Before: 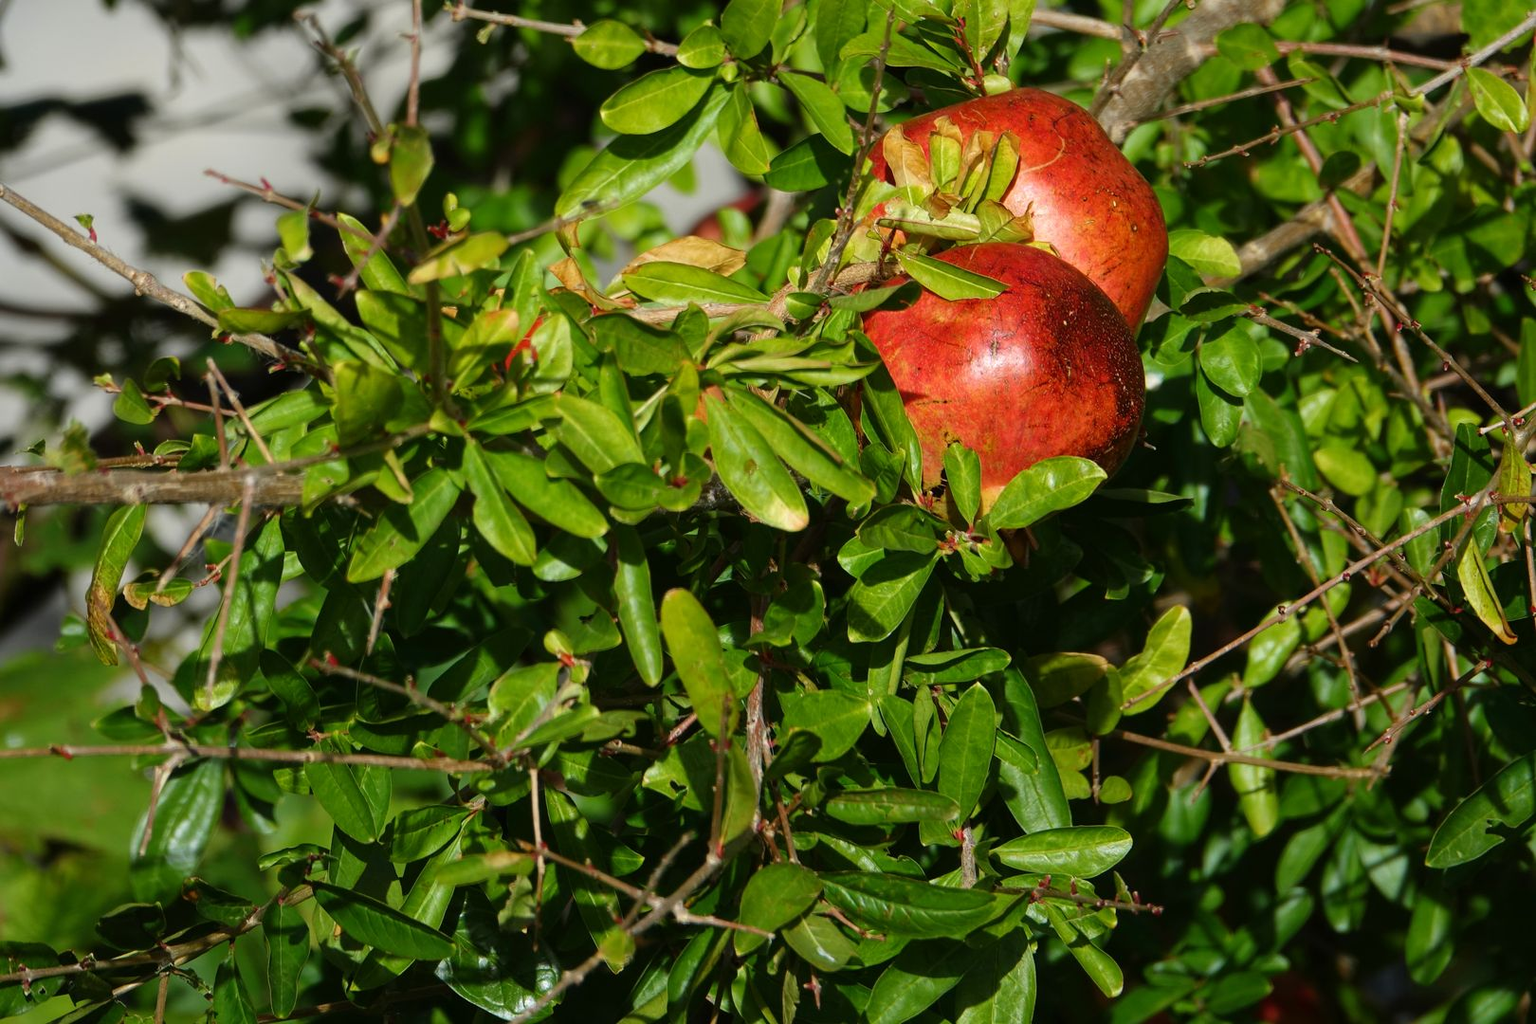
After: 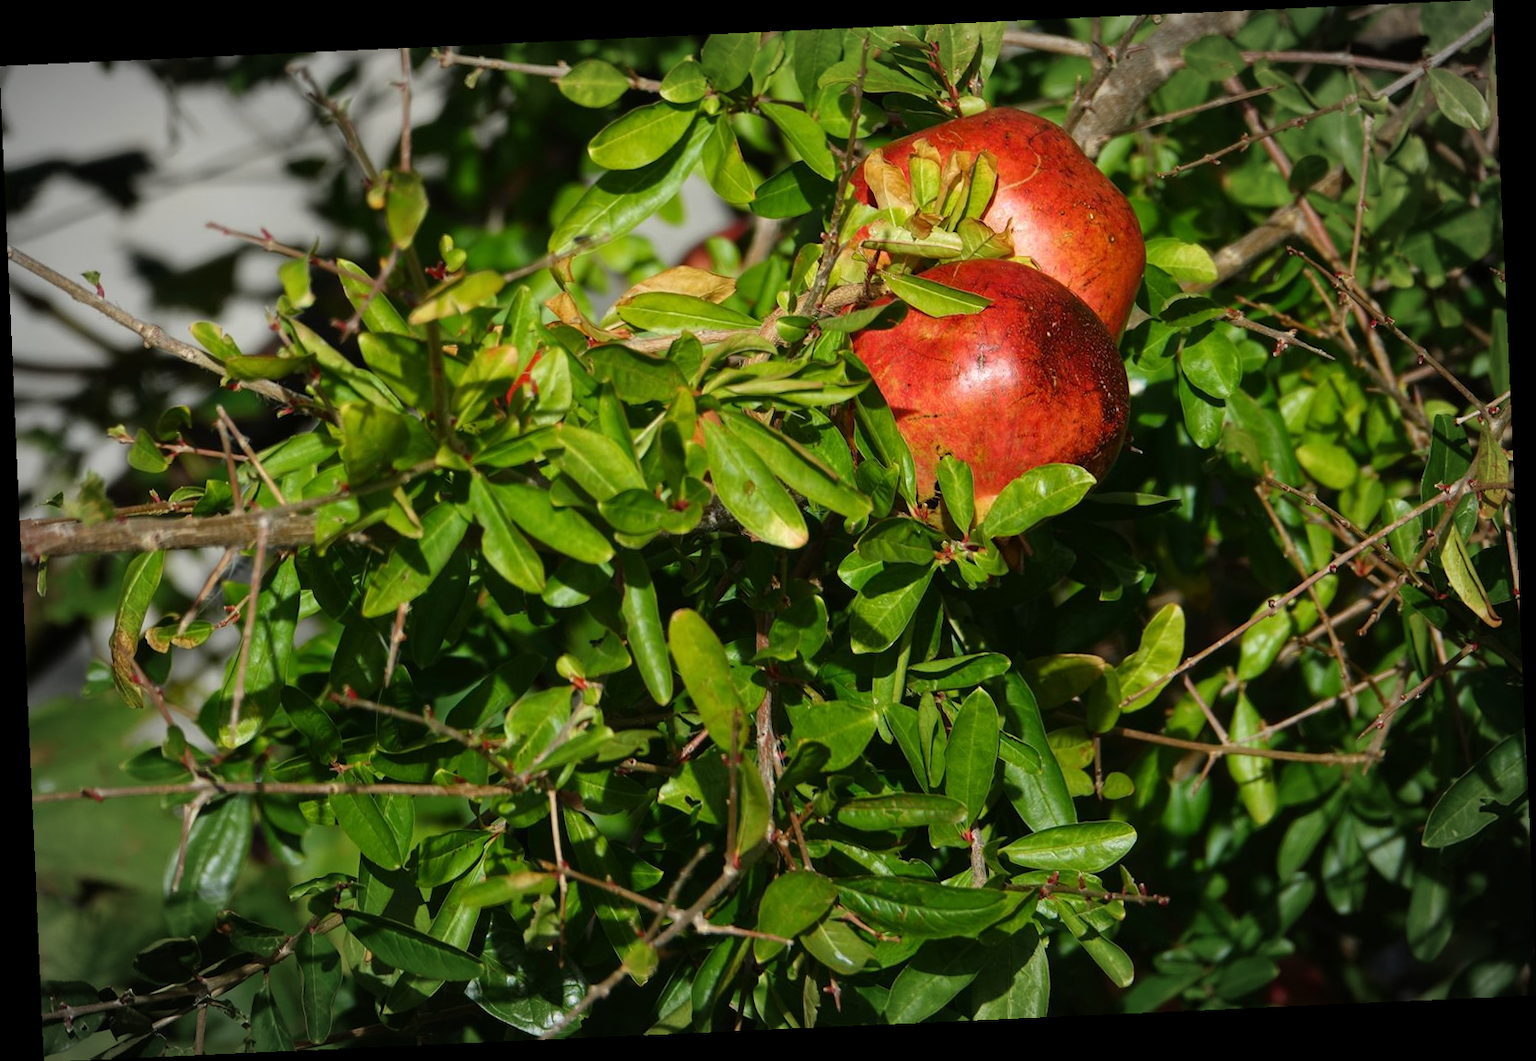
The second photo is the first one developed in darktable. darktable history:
rotate and perspective: rotation -2.56°, automatic cropping off
vignetting: automatic ratio true
